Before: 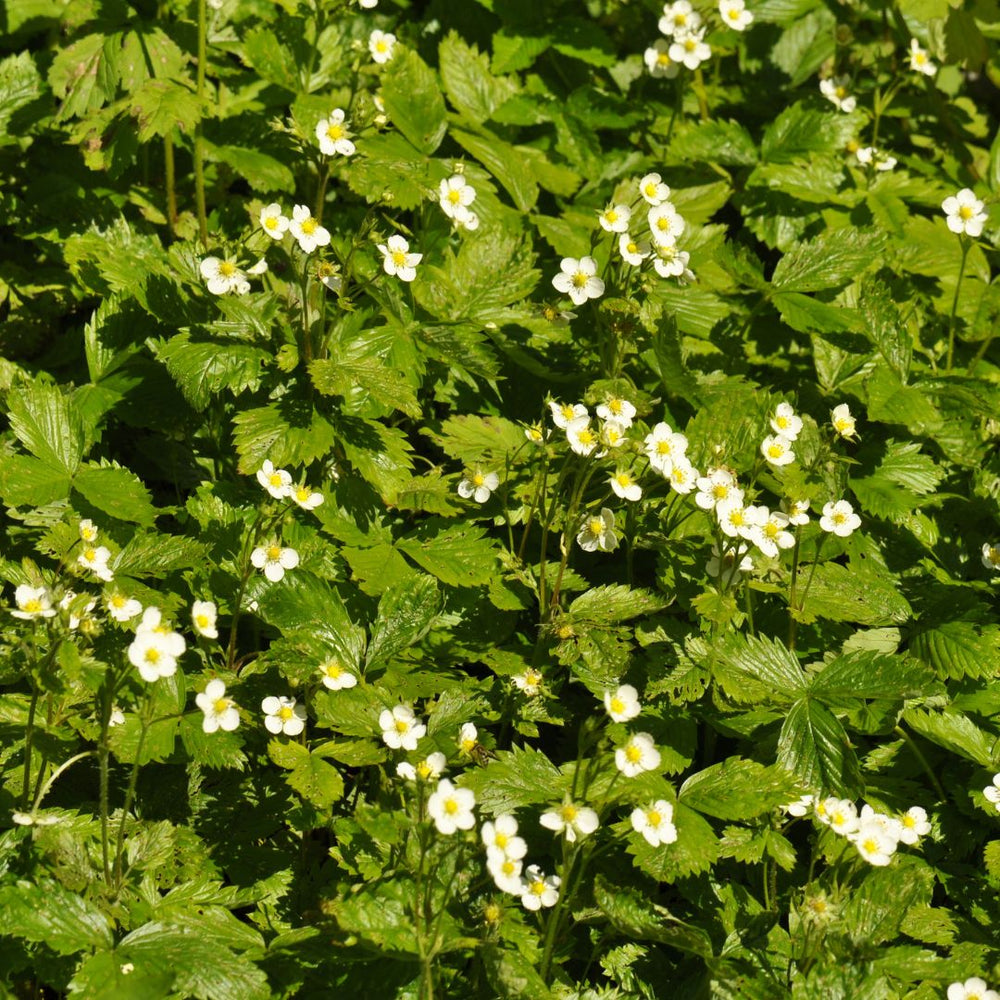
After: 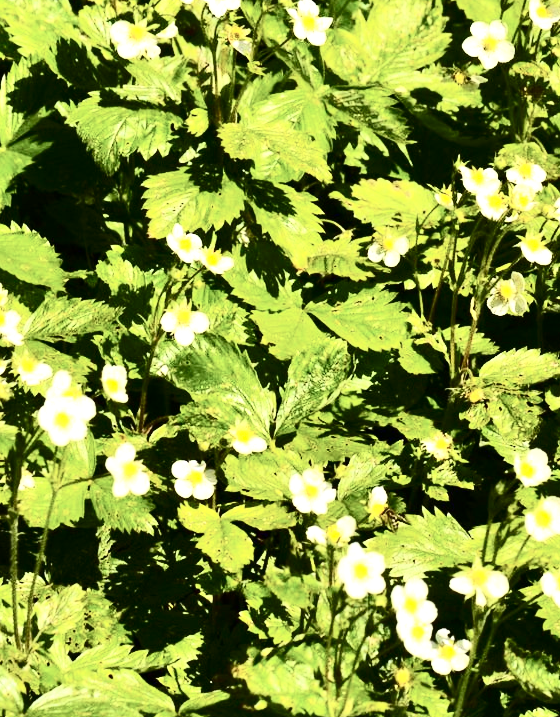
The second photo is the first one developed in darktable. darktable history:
contrast brightness saturation: contrast 0.48, saturation -0.096
crop: left 9.022%, top 23.658%, right 34.923%, bottom 4.582%
exposure: black level correction 0, exposure 0.889 EV, compensate highlight preservation false
